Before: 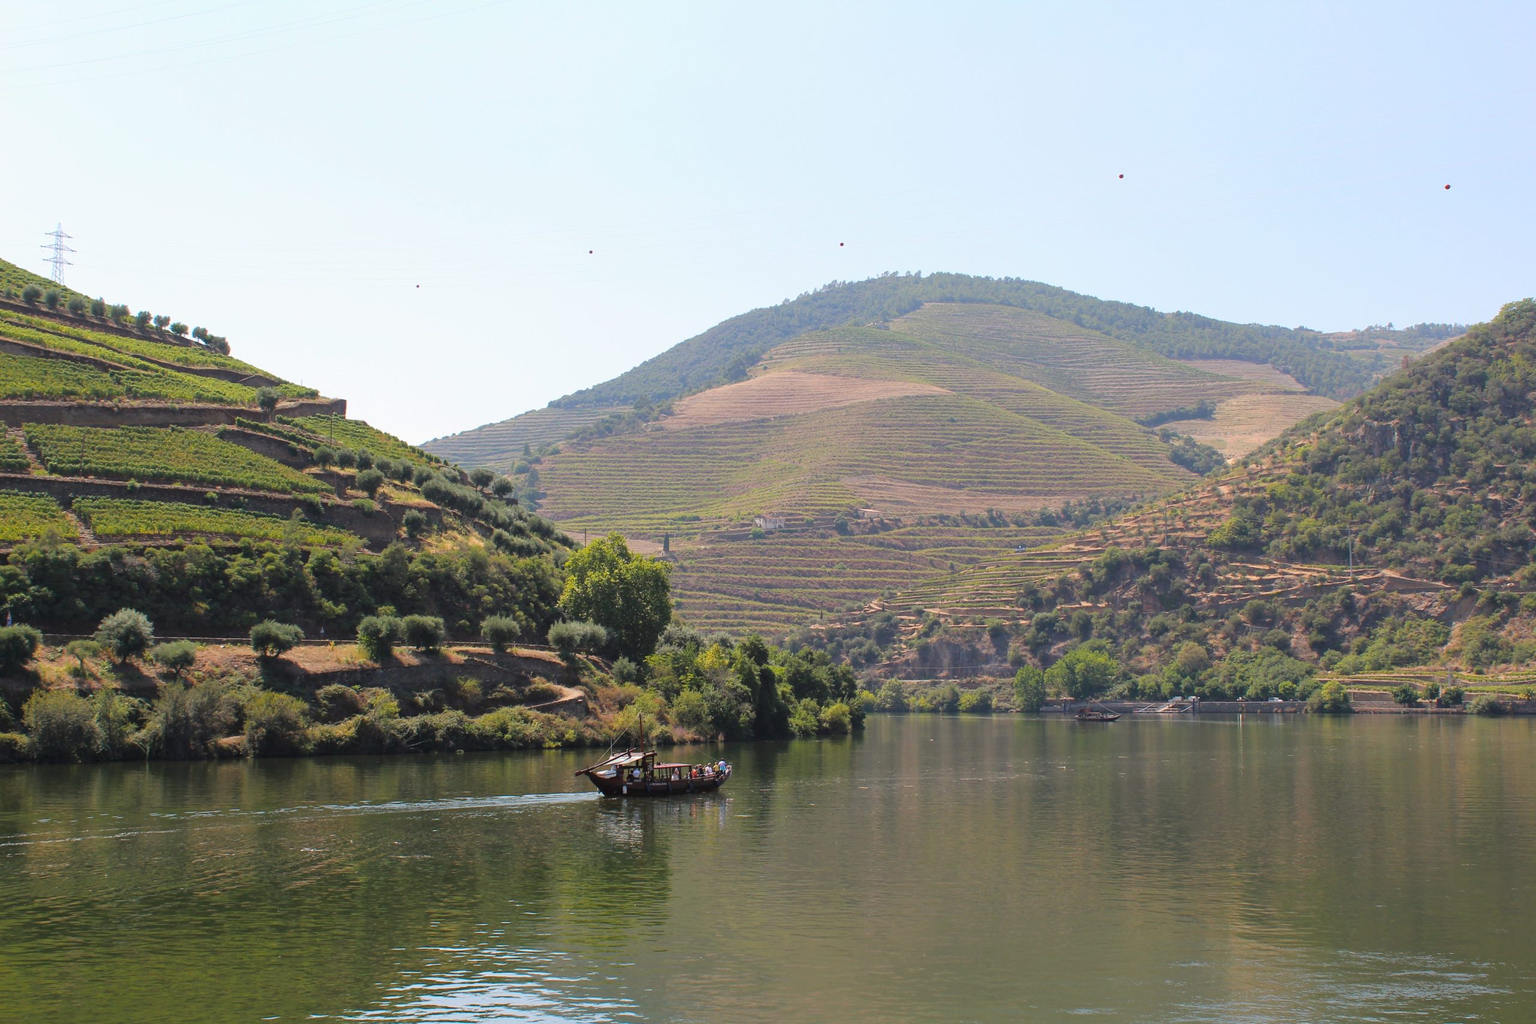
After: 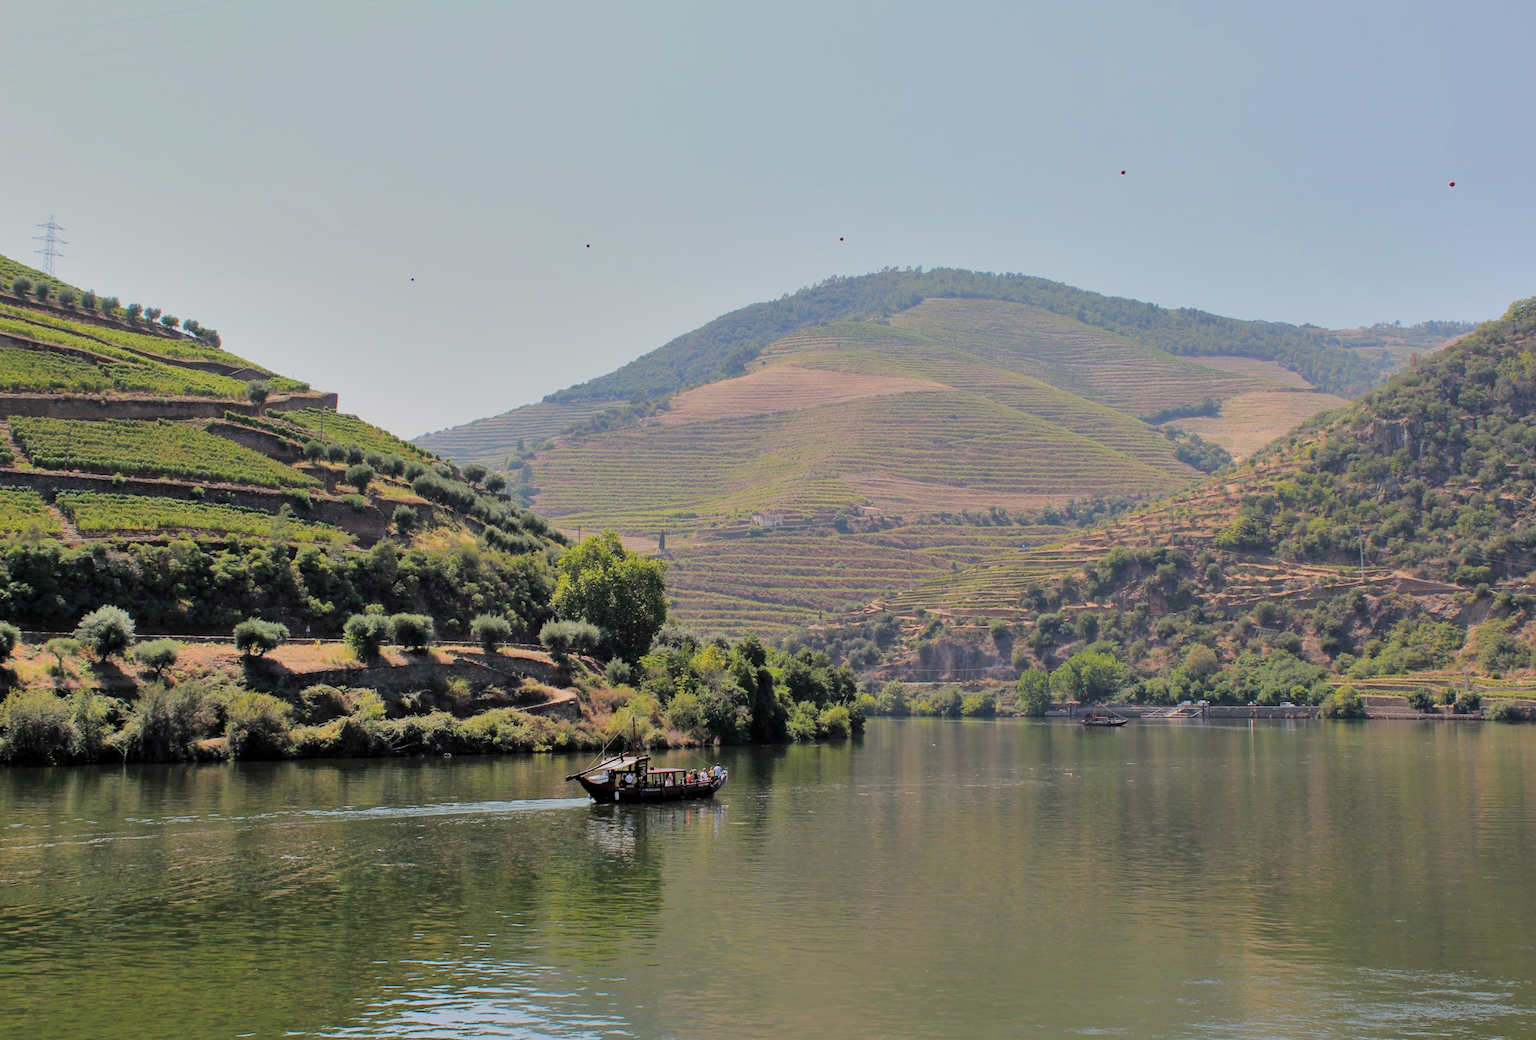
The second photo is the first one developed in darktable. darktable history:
filmic rgb: black relative exposure -7.15 EV, white relative exposure 5.36 EV, hardness 3.02, color science v6 (2022)
rotate and perspective: rotation 0.226°, lens shift (vertical) -0.042, crop left 0.023, crop right 0.982, crop top 0.006, crop bottom 0.994
levels: levels [0.018, 0.493, 1]
shadows and highlights: soften with gaussian
